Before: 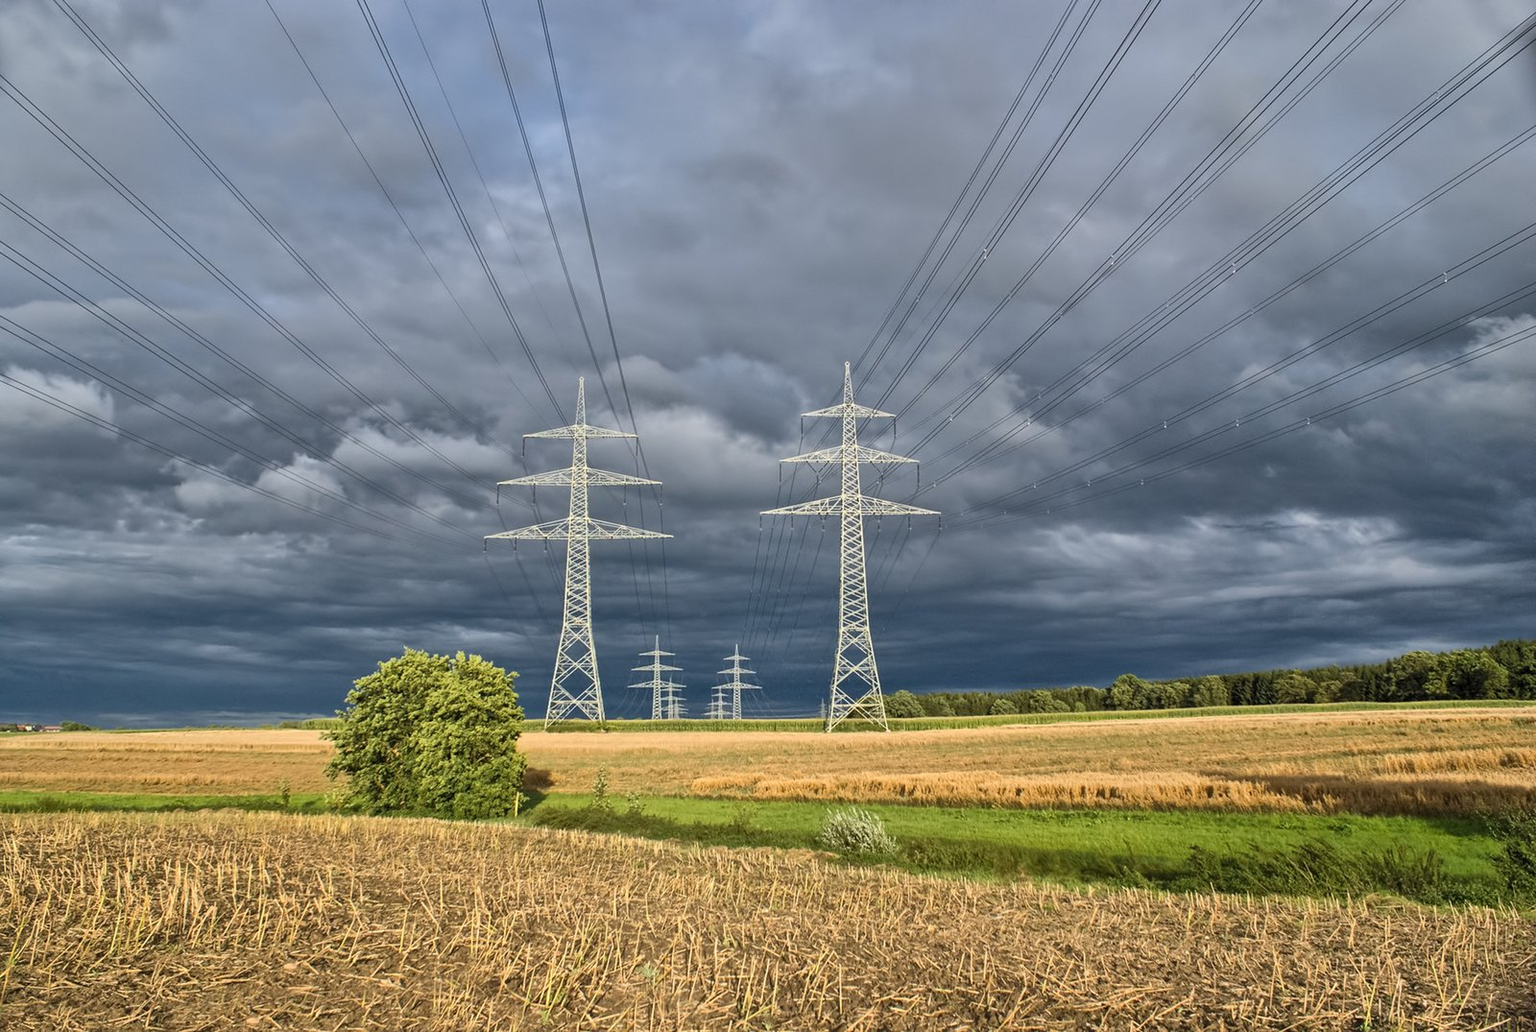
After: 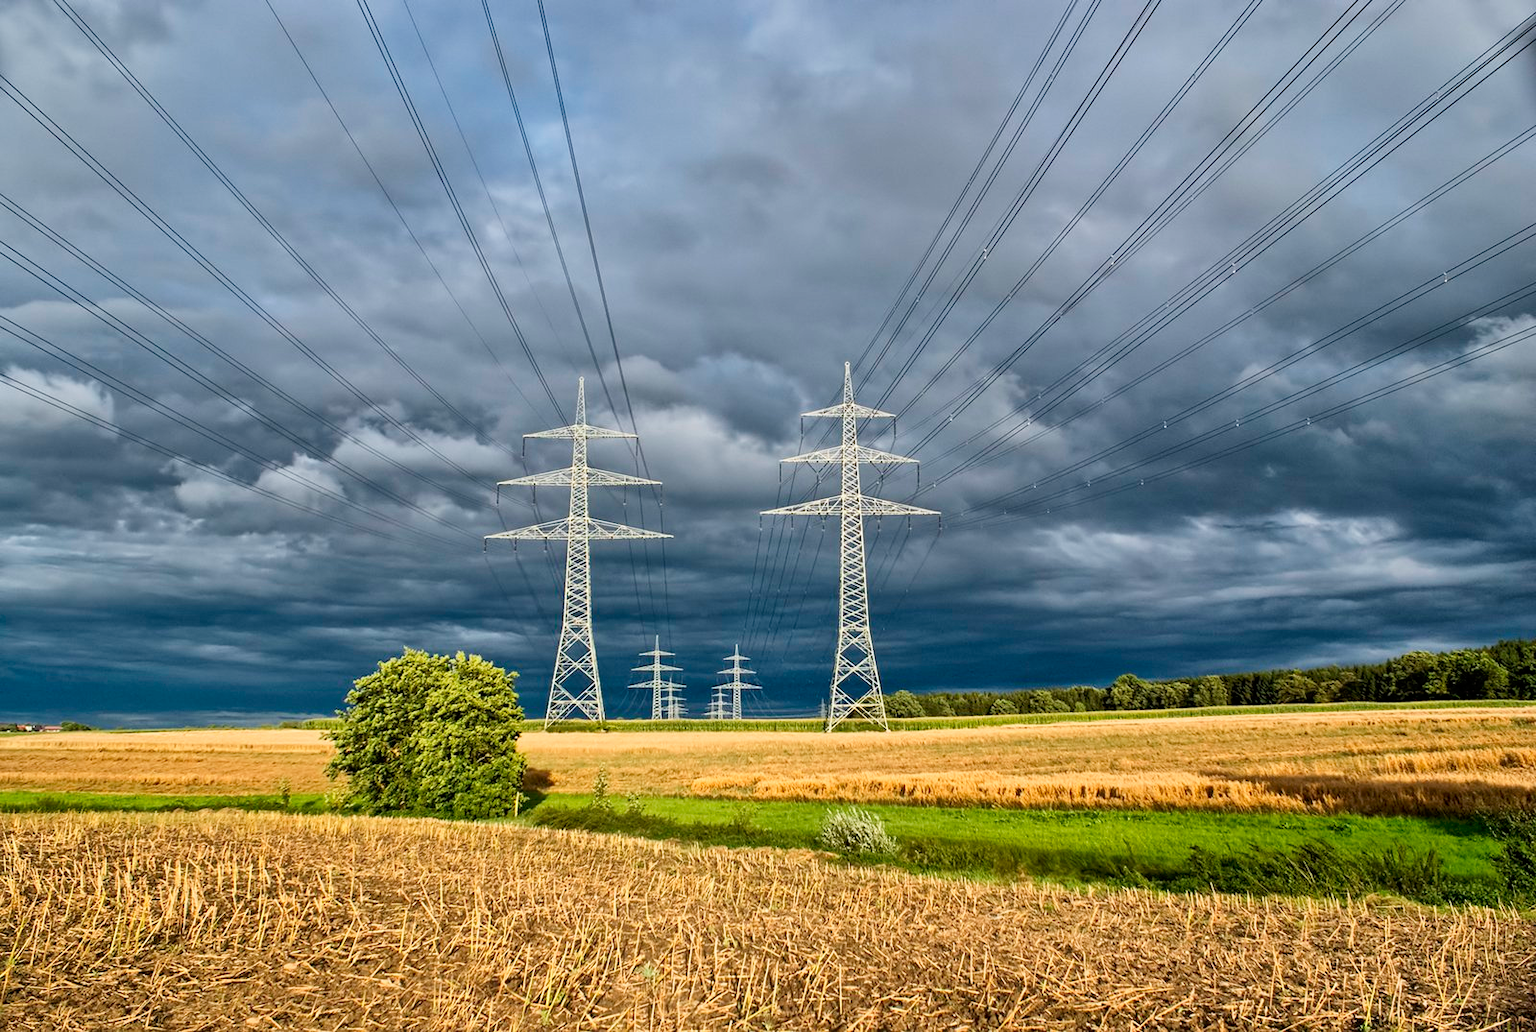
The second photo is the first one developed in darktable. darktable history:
tone curve: curves: ch0 [(0, 0) (0.118, 0.034) (0.182, 0.124) (0.265, 0.214) (0.504, 0.508) (0.783, 0.825) (1, 1)], preserve colors none
